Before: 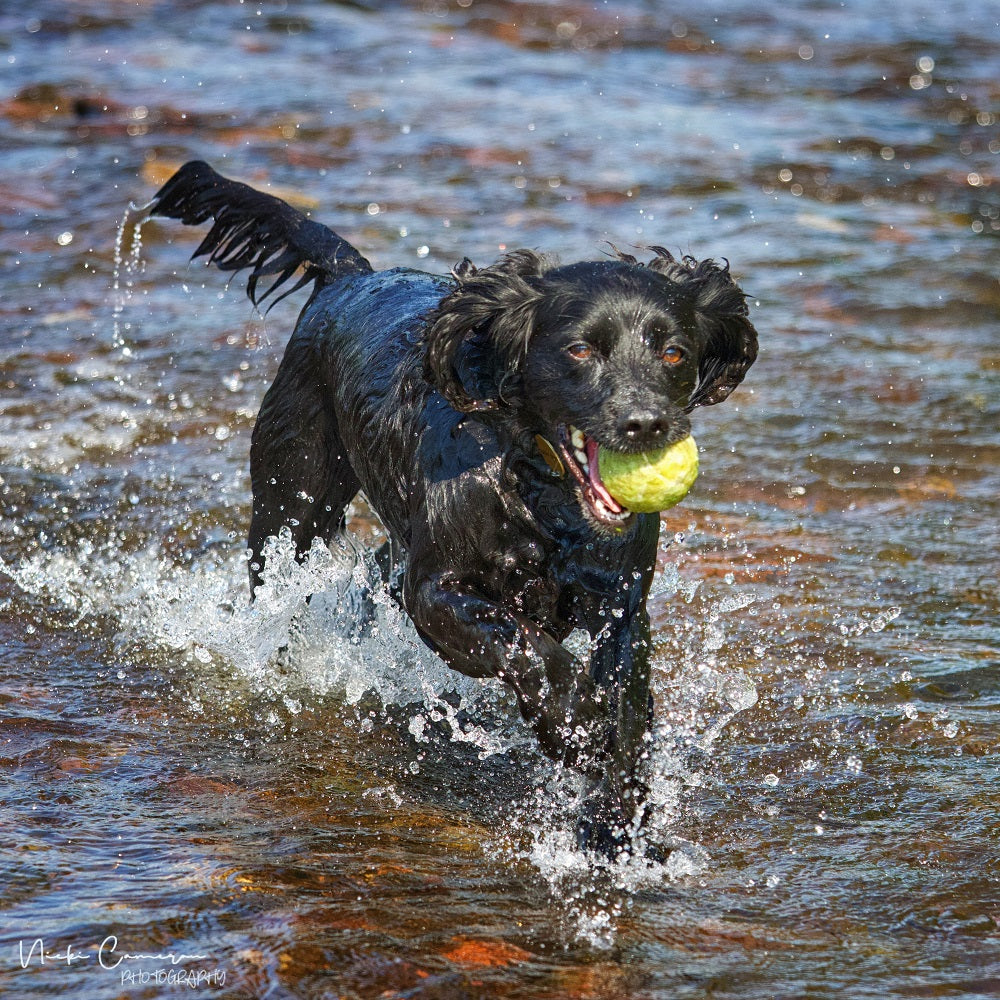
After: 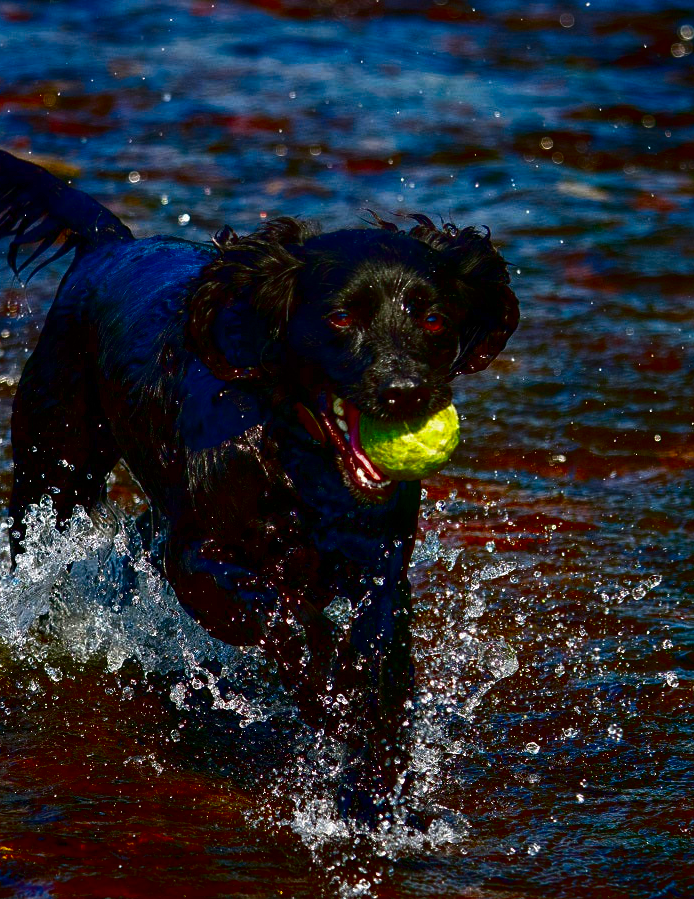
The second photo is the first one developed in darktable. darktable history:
contrast brightness saturation: brightness -0.995, saturation 0.996
crop and rotate: left 23.974%, top 3.214%, right 6.617%, bottom 6.849%
